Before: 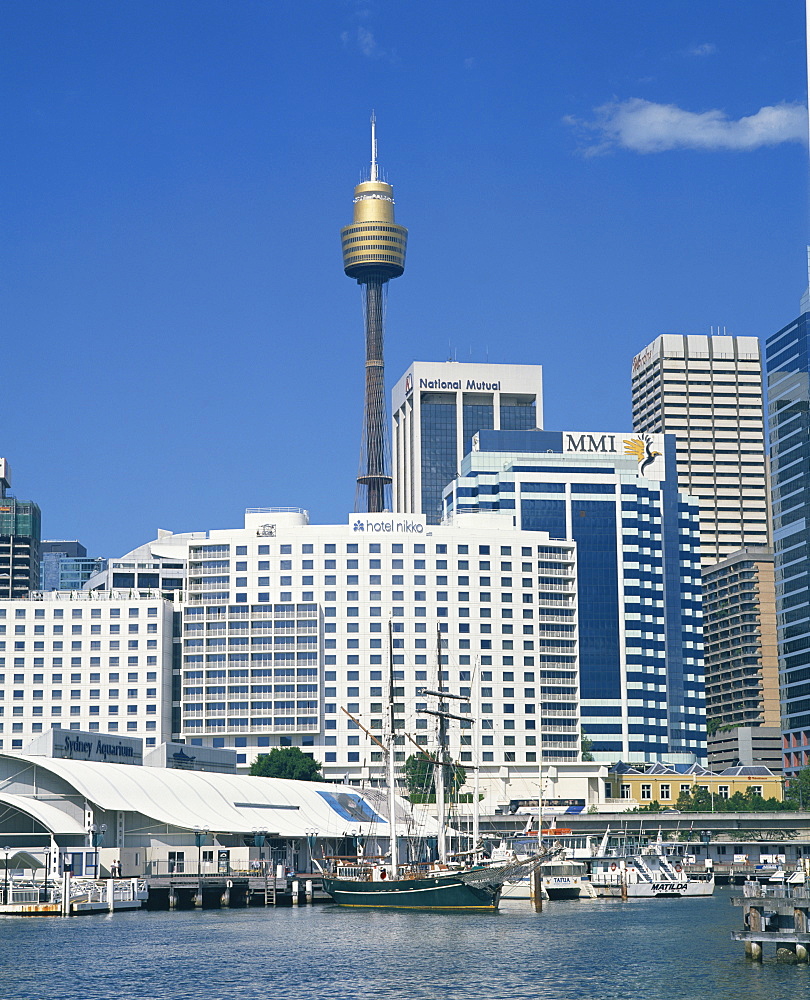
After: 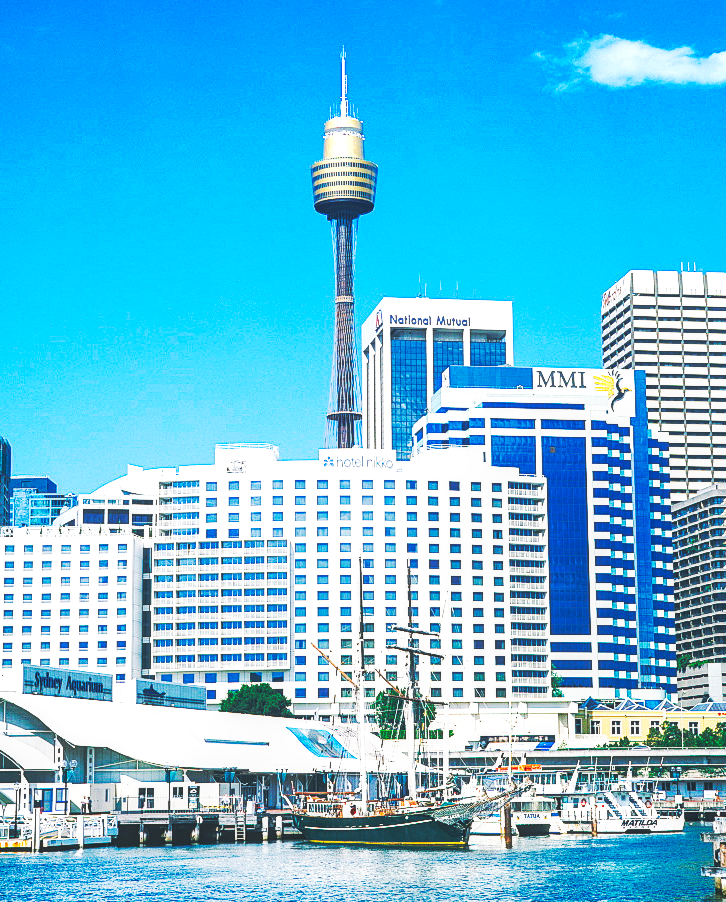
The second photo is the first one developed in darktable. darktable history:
base curve: curves: ch0 [(0, 0.015) (0.085, 0.116) (0.134, 0.298) (0.19, 0.545) (0.296, 0.764) (0.599, 0.982) (1, 1)], preserve colors none
crop: left 3.723%, top 6.487%, right 6.518%, bottom 3.231%
local contrast: on, module defaults
